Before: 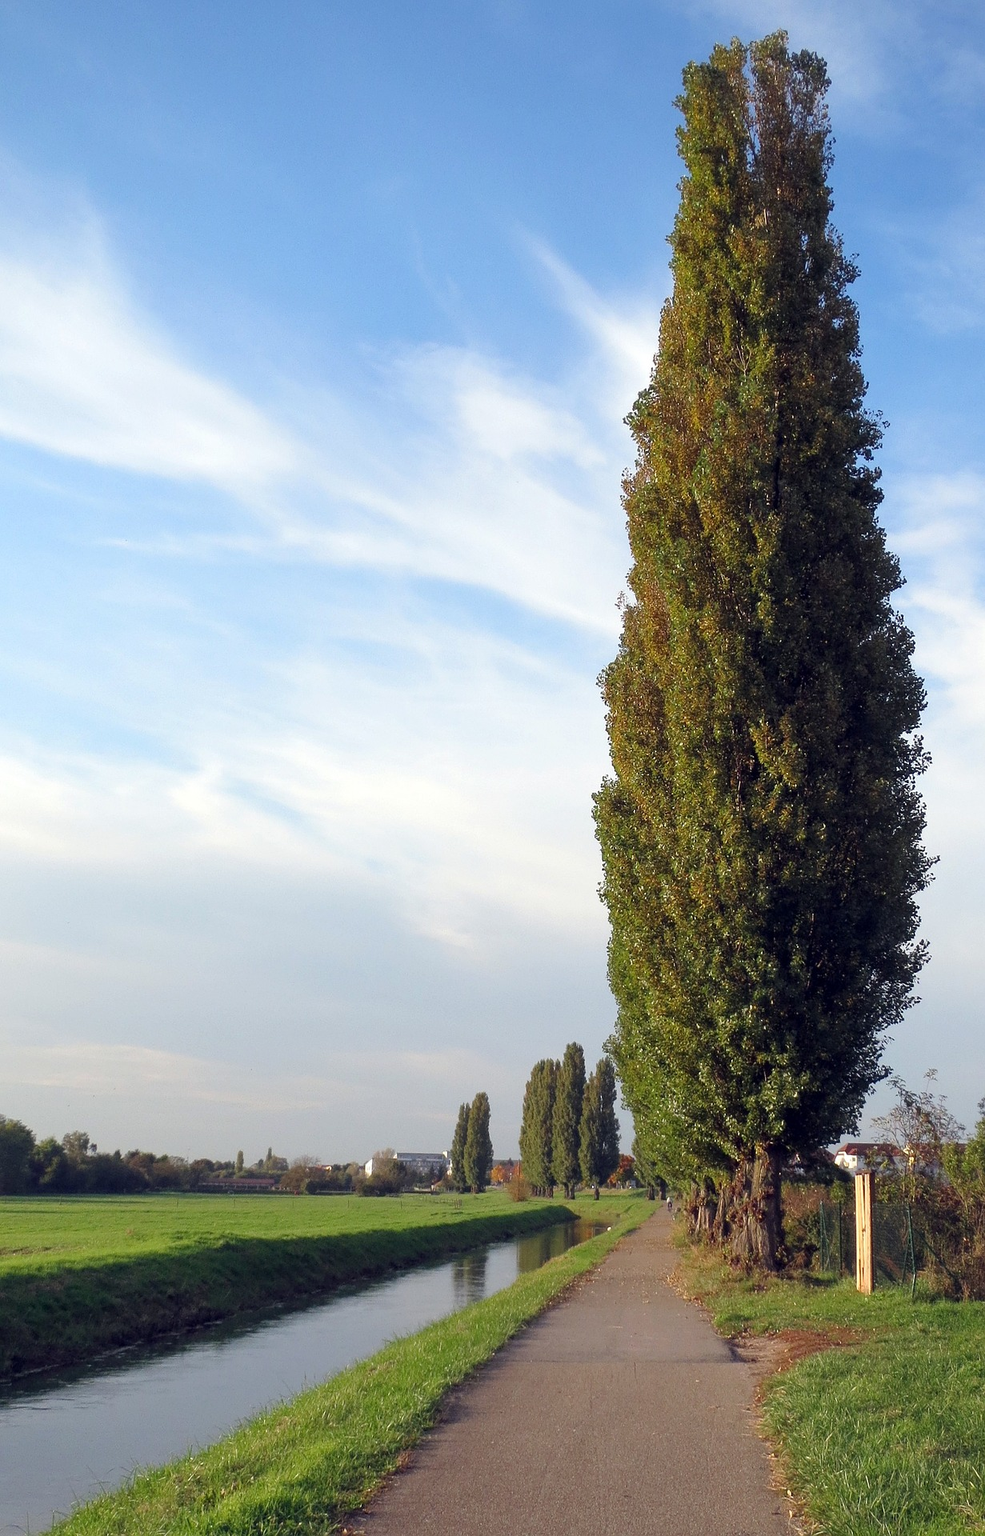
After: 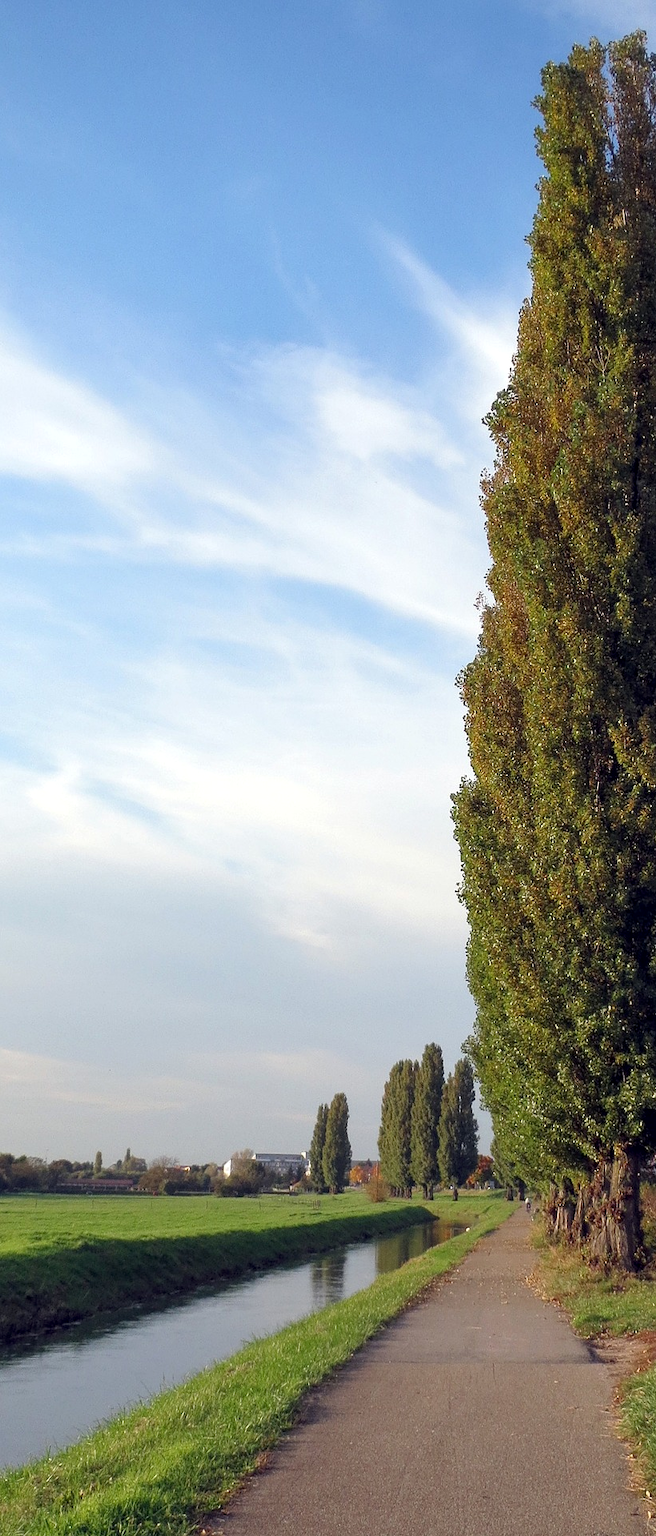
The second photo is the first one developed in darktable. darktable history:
crop and rotate: left 14.385%, right 18.948%
local contrast: highlights 100%, shadows 100%, detail 120%, midtone range 0.2
